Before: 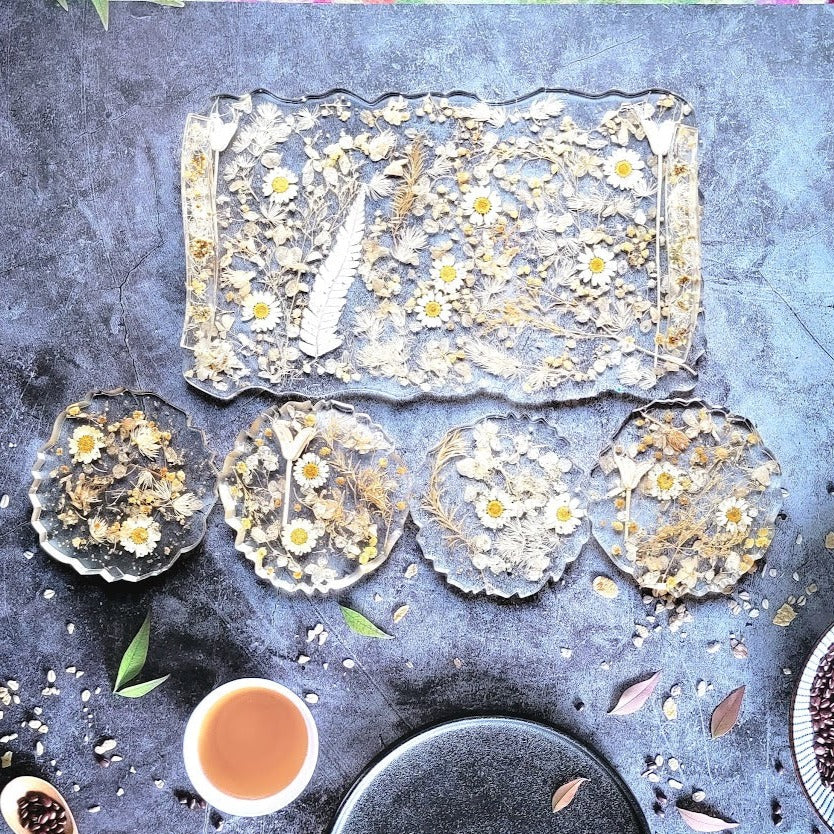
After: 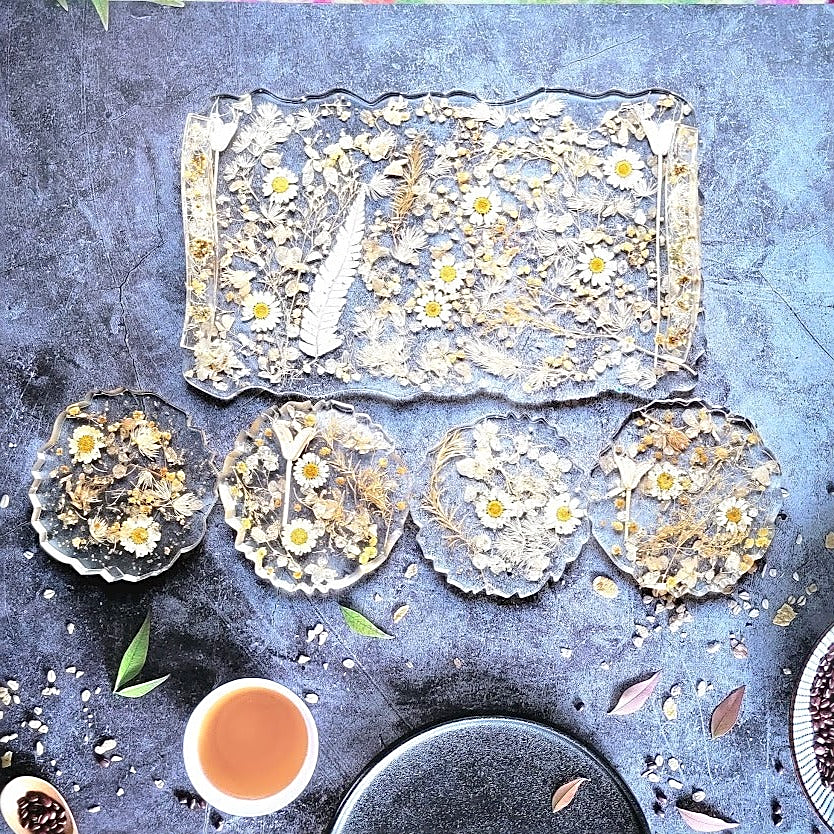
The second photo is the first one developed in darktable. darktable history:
sharpen: on, module defaults
contrast brightness saturation: saturation 0.1
